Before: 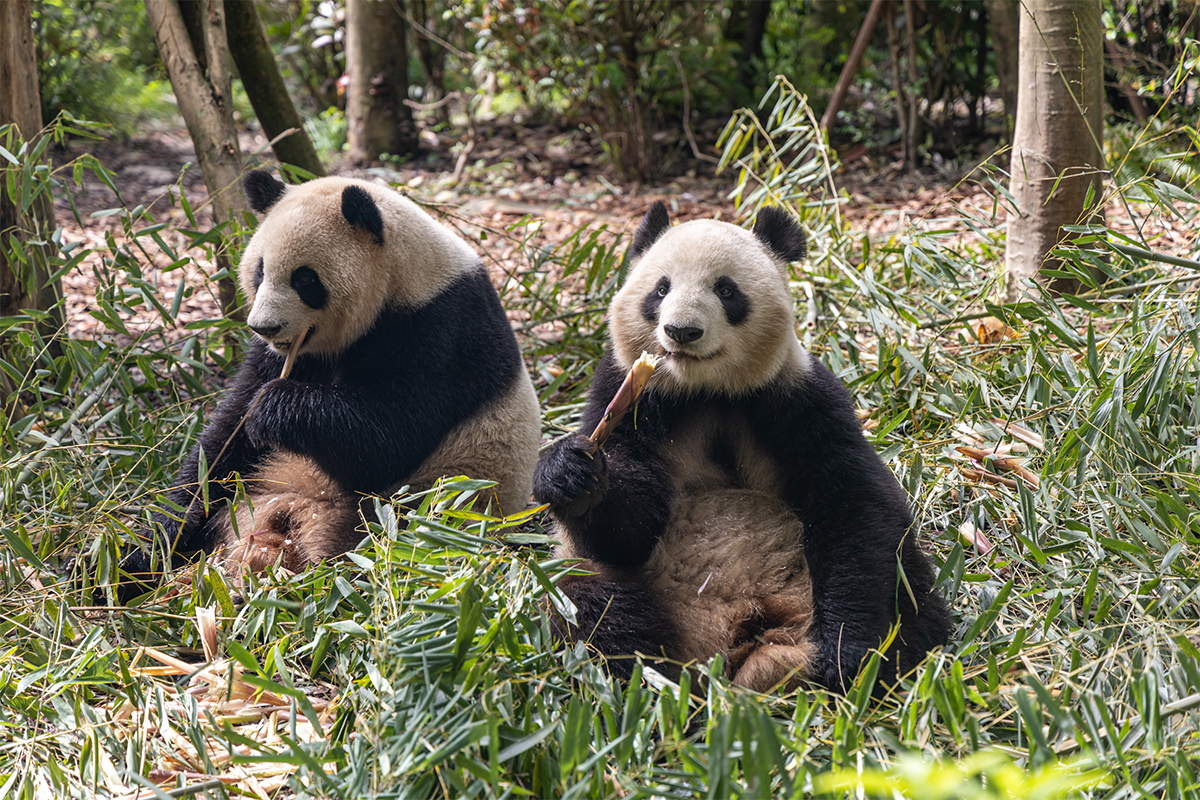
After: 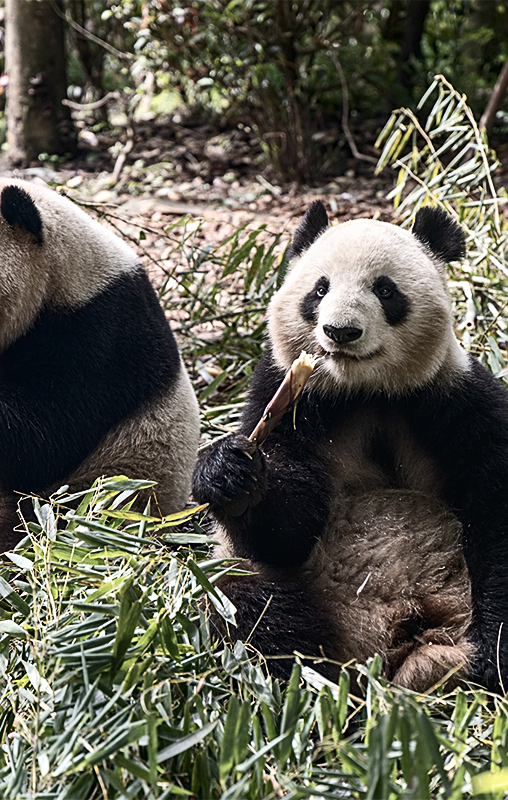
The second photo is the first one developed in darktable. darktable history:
contrast brightness saturation: contrast 0.249, saturation -0.306
sharpen: on, module defaults
crop: left 28.475%, right 29.182%
